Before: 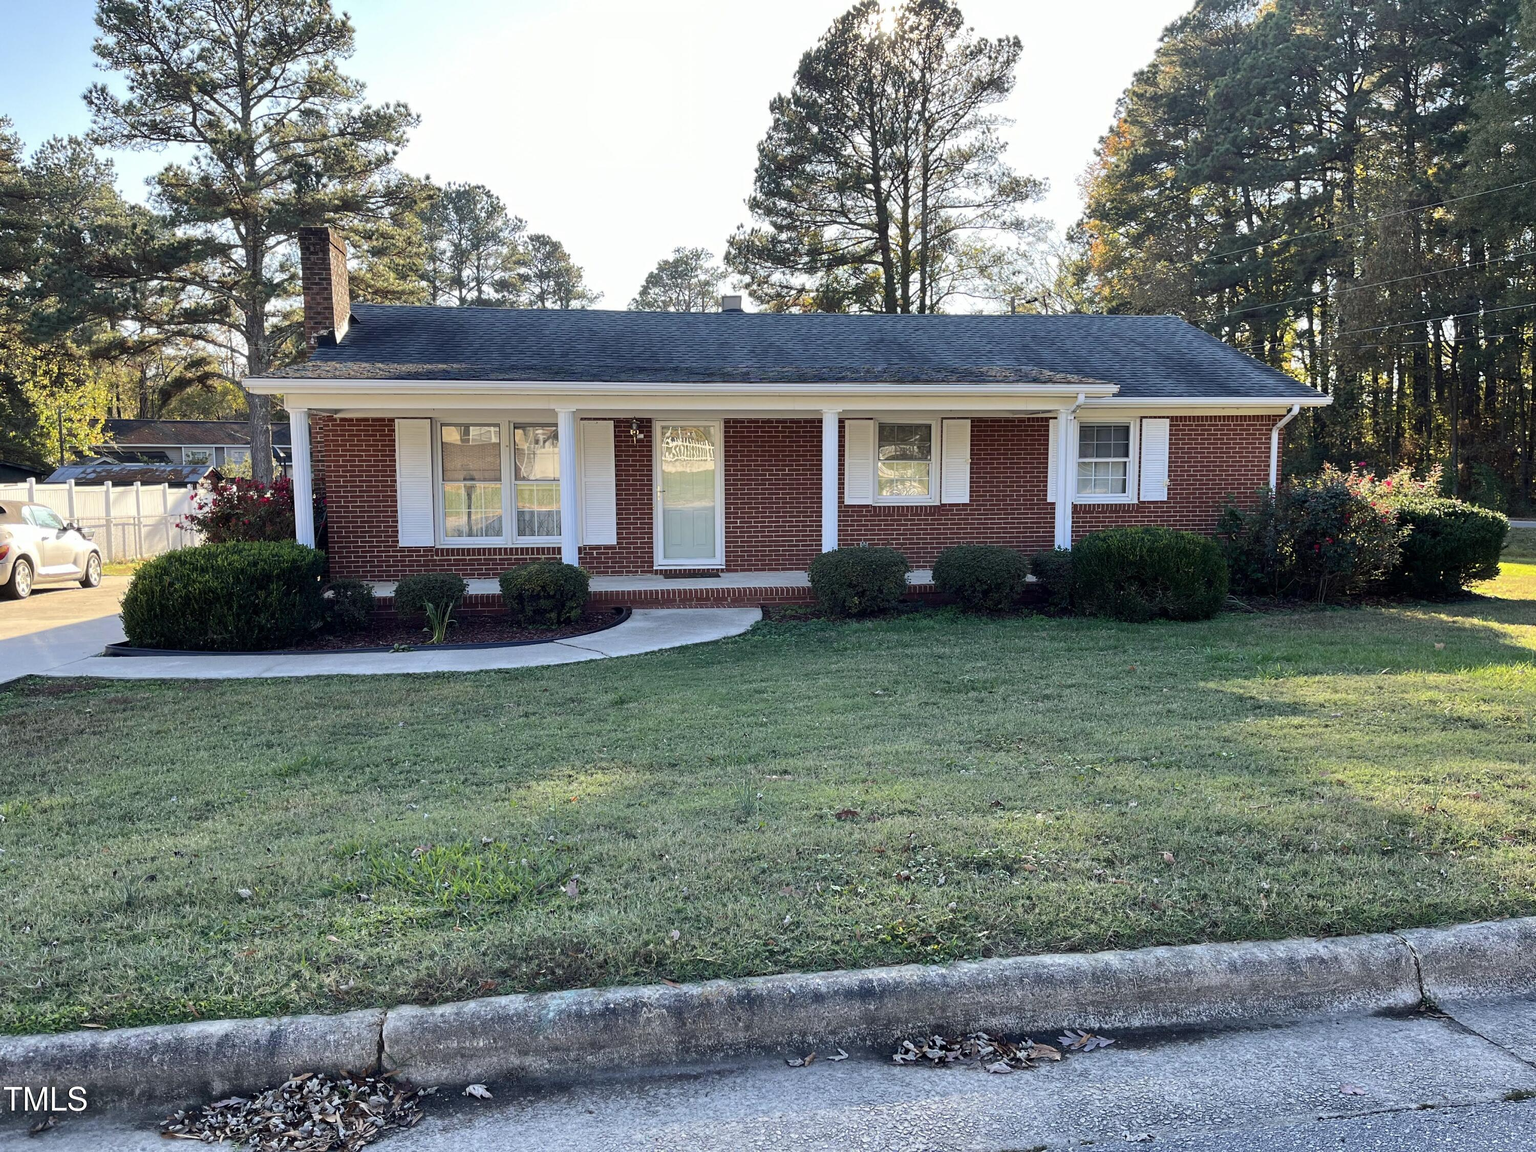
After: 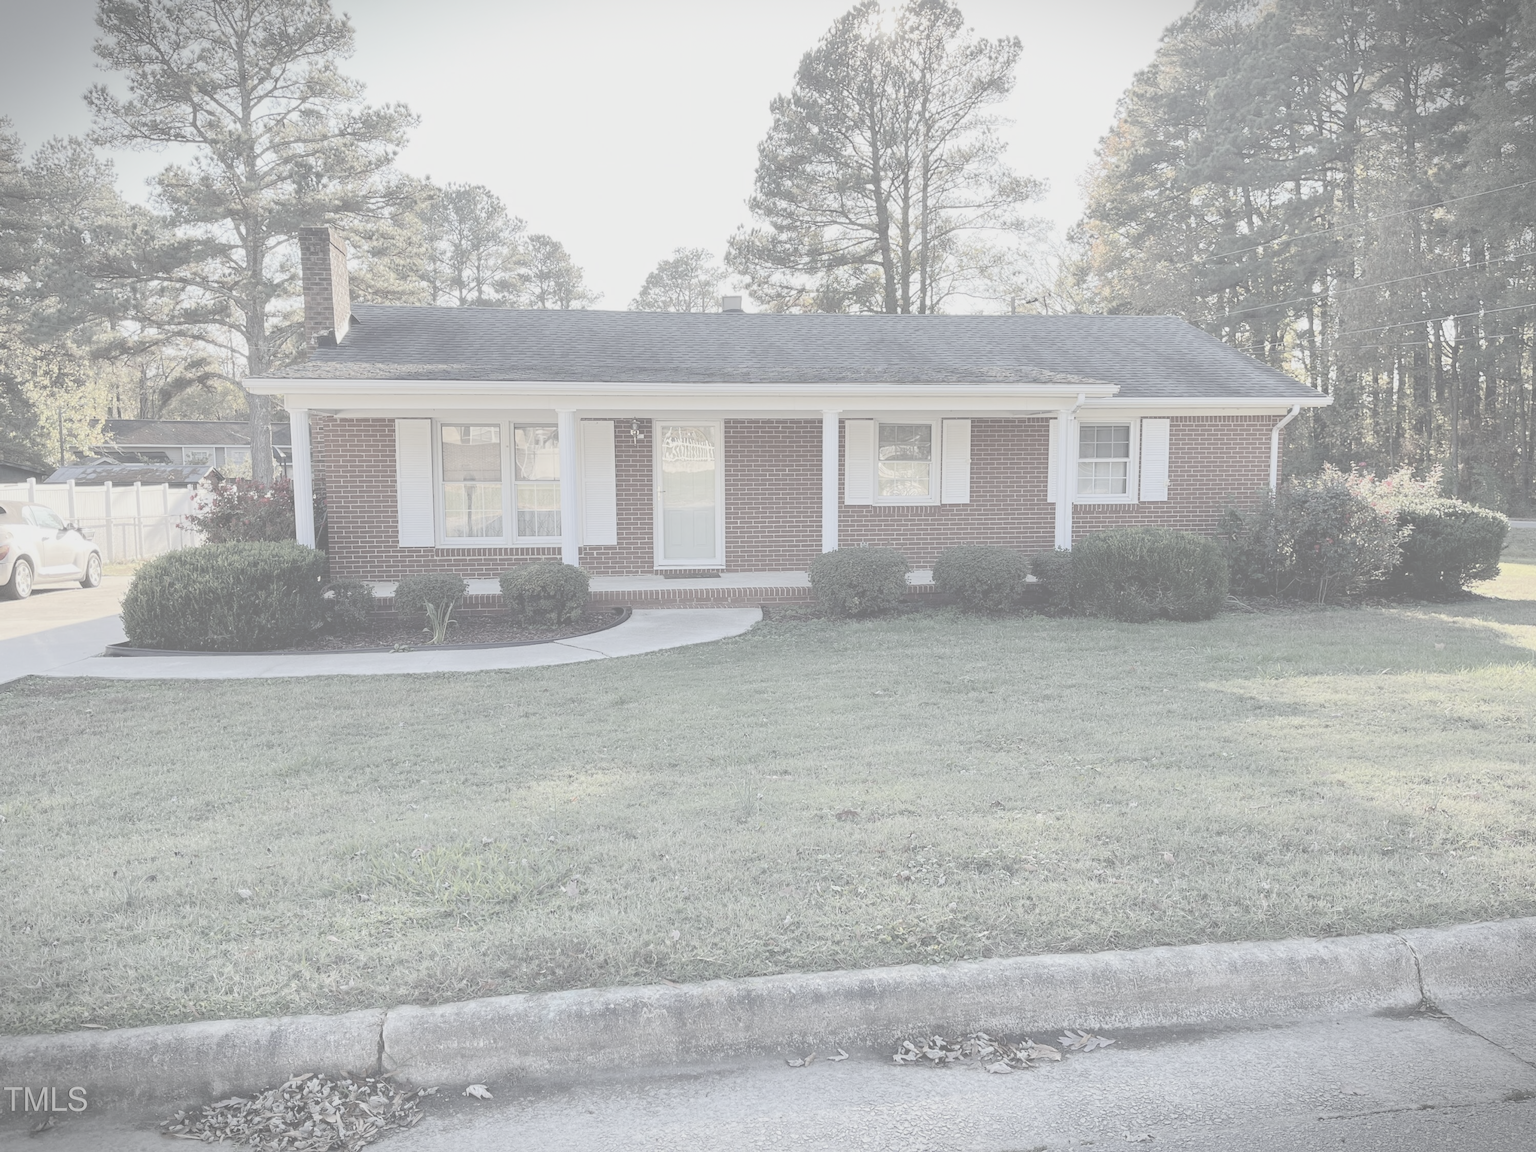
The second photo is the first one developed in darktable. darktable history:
vignetting: fall-off start 99.19%, width/height ratio 1.307, dithering 8-bit output, unbound false
contrast brightness saturation: contrast -0.314, brightness 0.75, saturation -0.771
